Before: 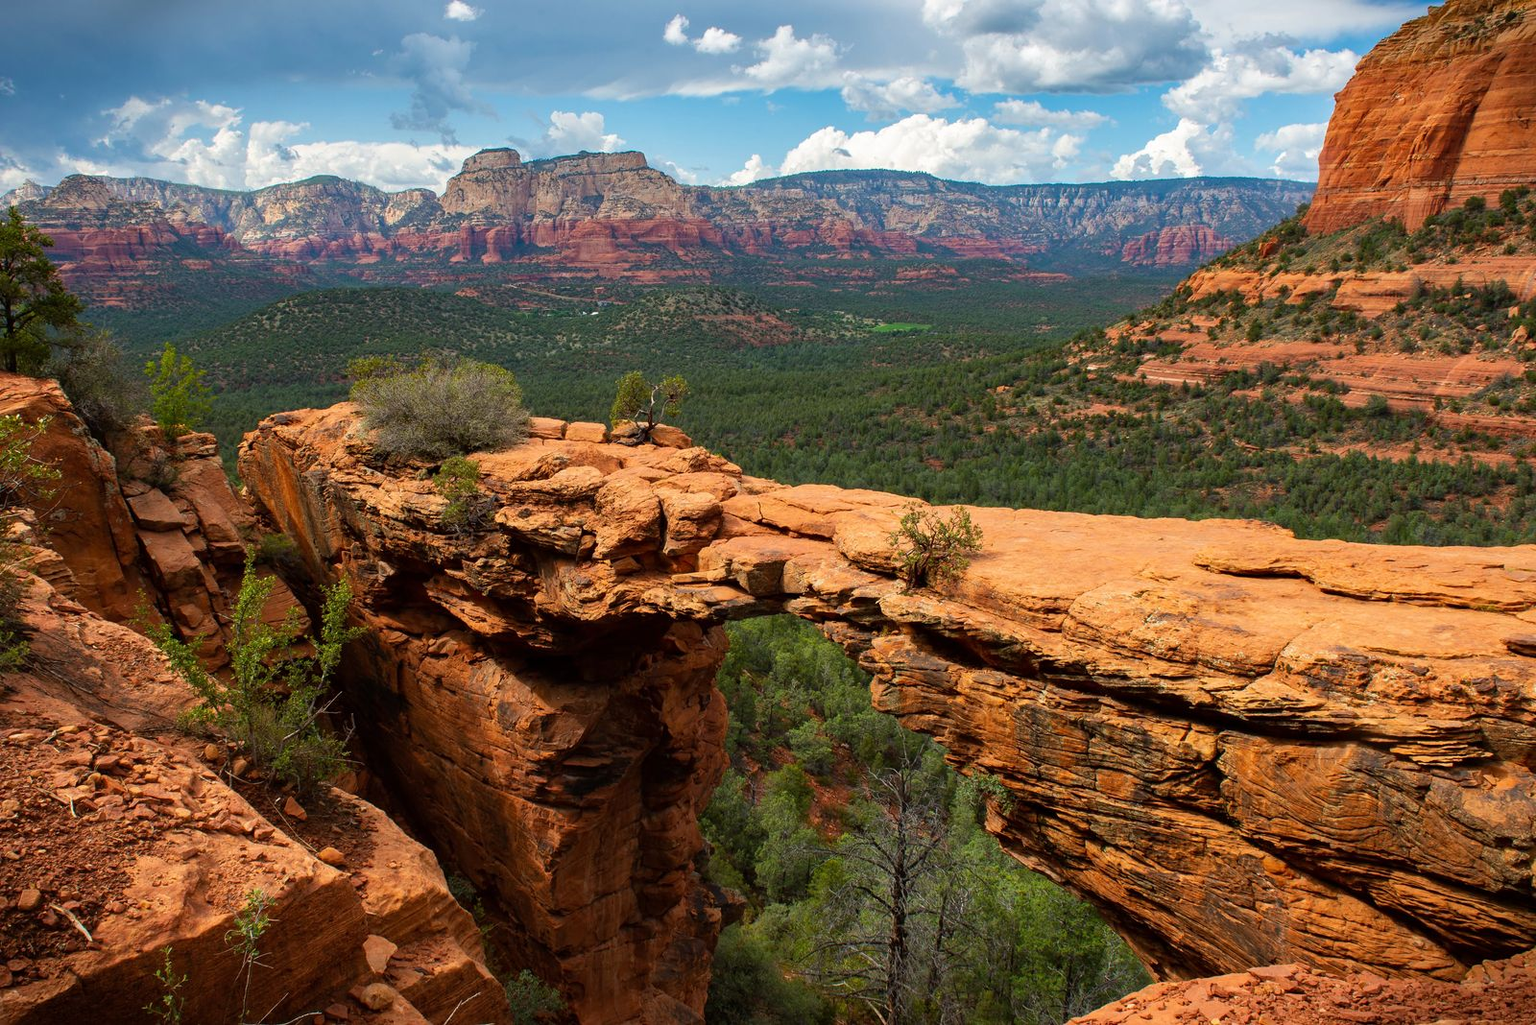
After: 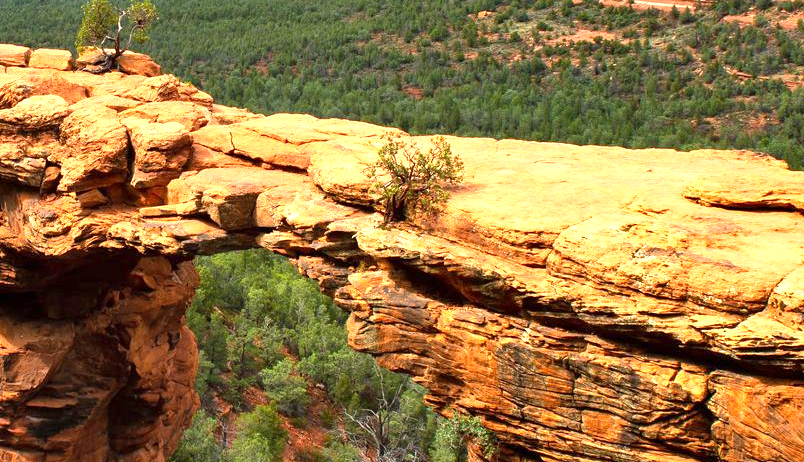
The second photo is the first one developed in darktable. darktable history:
shadows and highlights: shadows 60, soften with gaussian
crop: left 35.03%, top 36.625%, right 14.663%, bottom 20.057%
exposure: exposure 1.223 EV, compensate highlight preservation false
base curve: curves: ch0 [(0, 0) (0.989, 0.992)], preserve colors none
